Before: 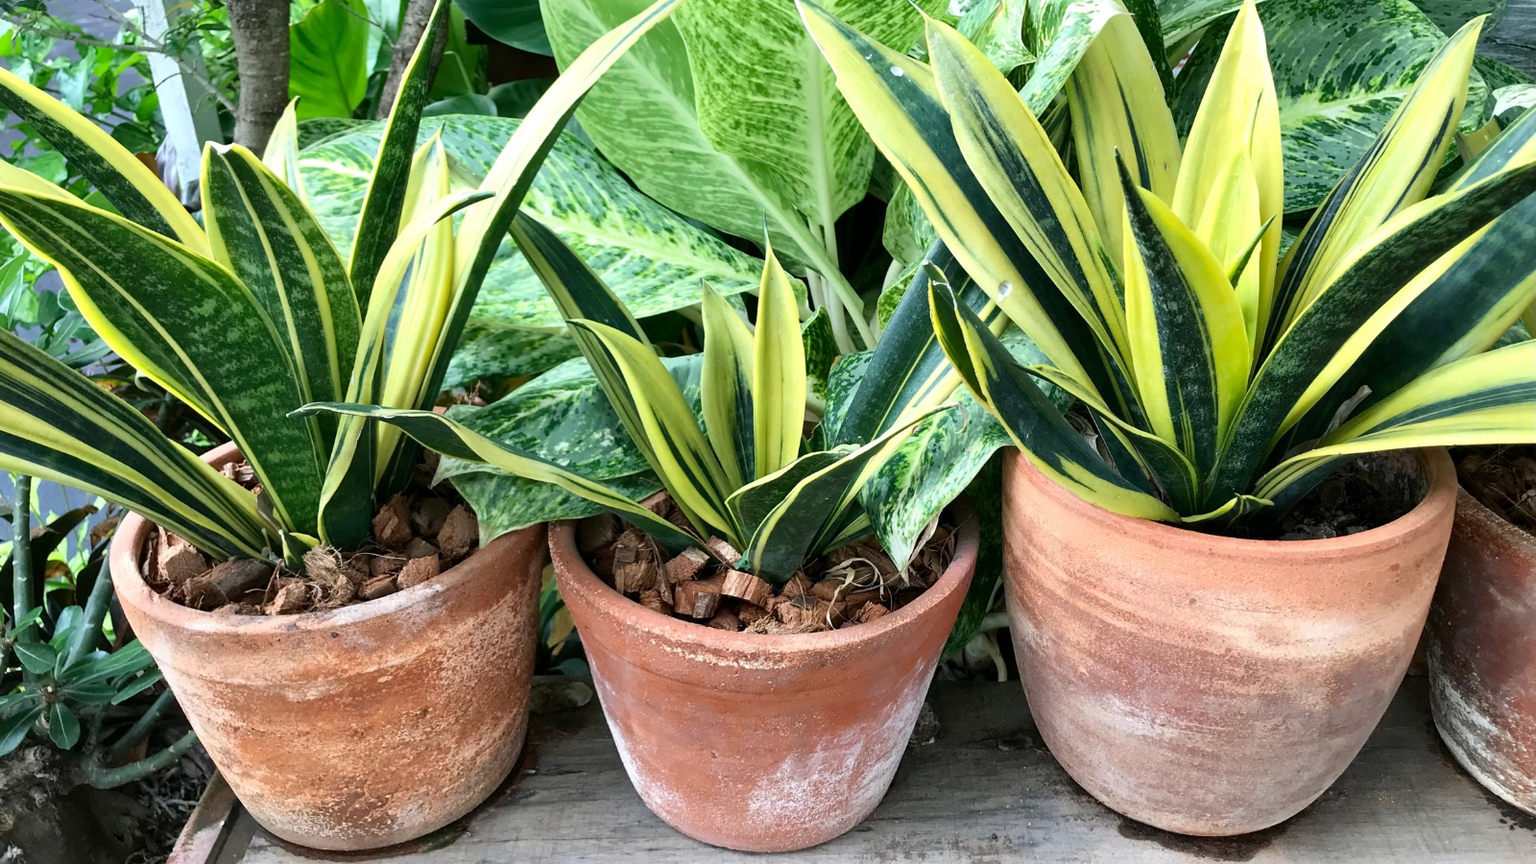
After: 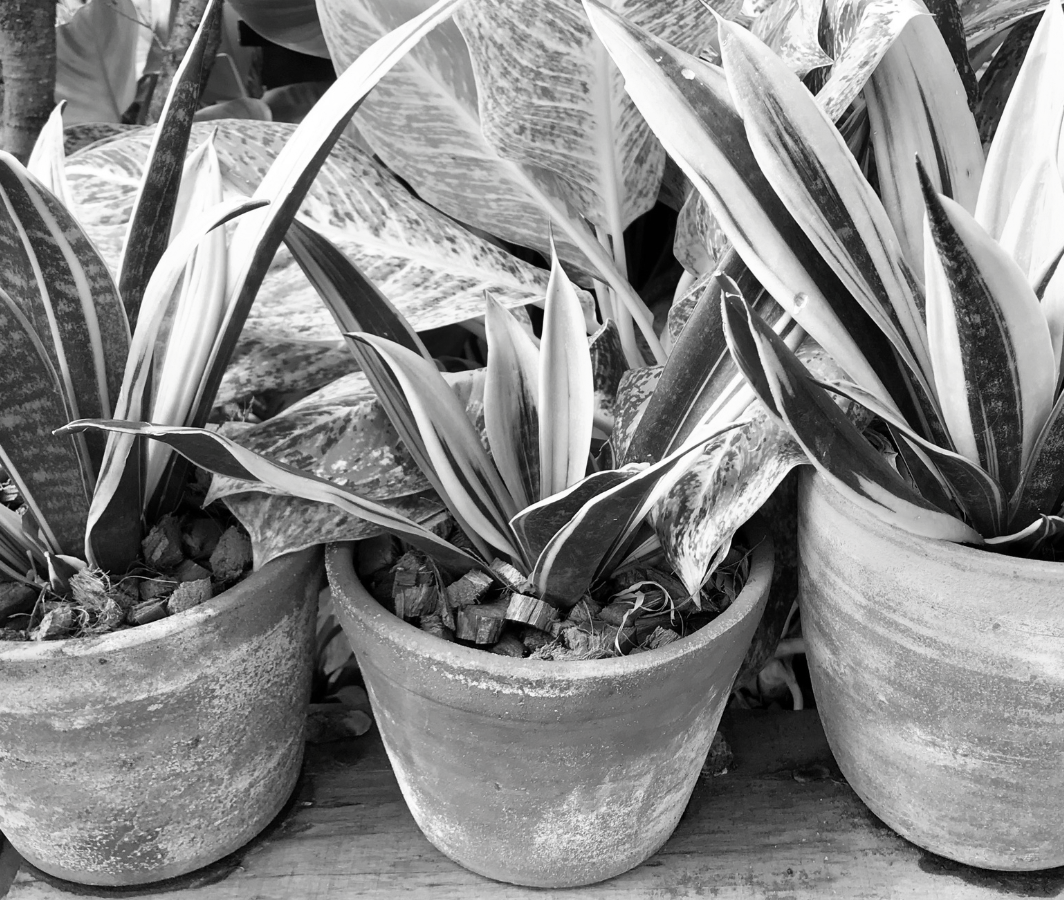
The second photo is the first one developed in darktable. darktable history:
crop: left 15.378%, right 17.748%
contrast brightness saturation: saturation -0.996
